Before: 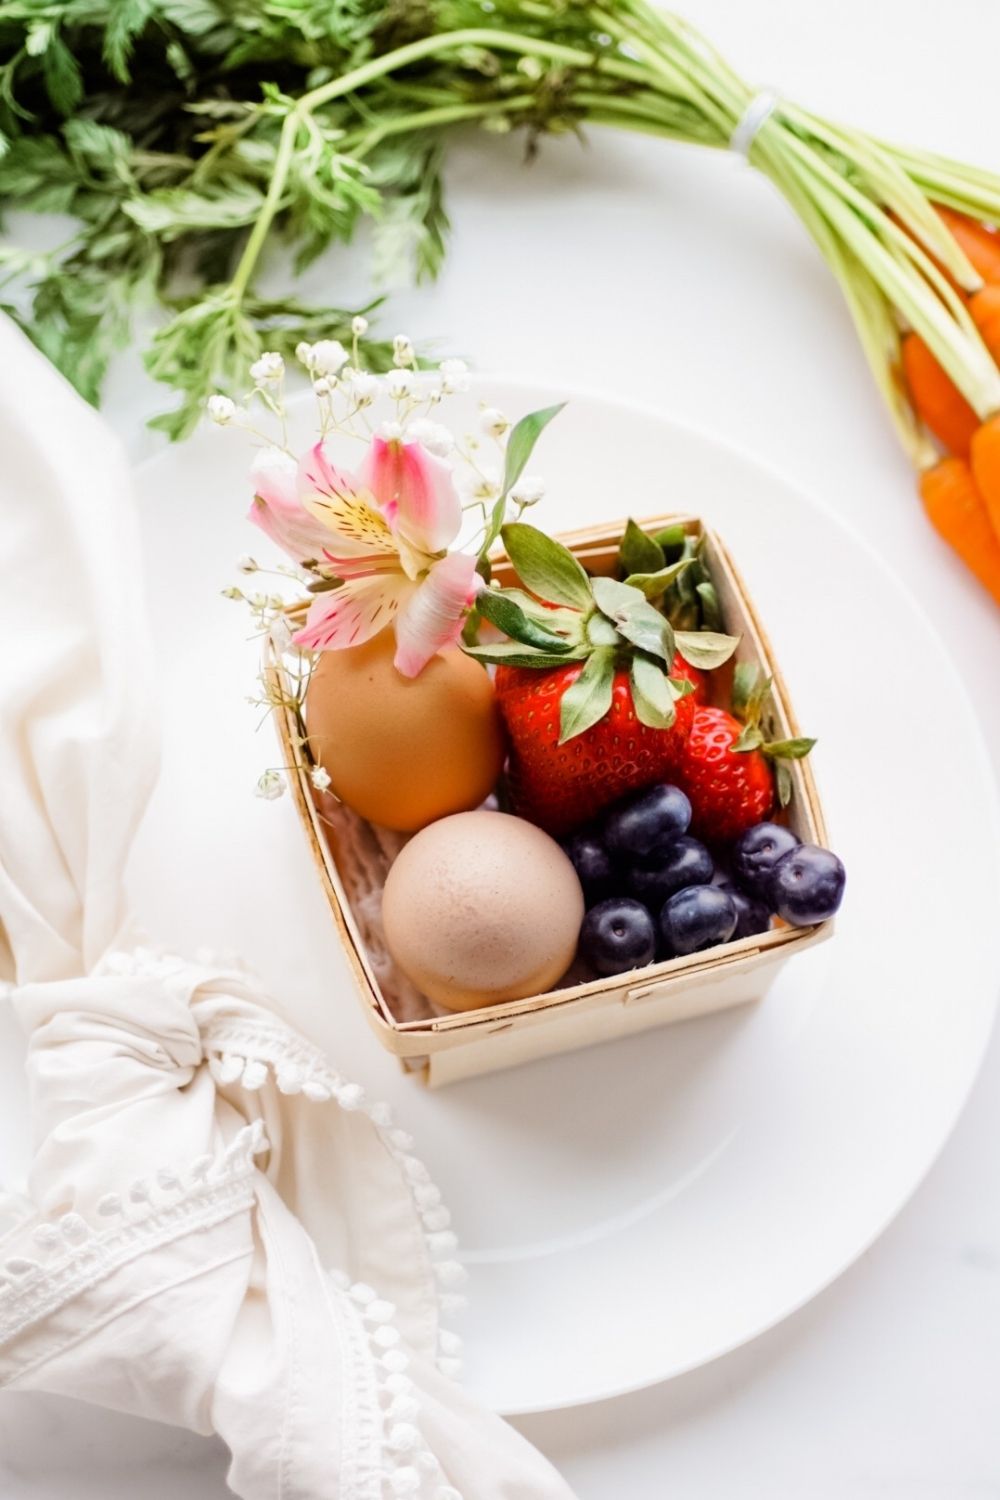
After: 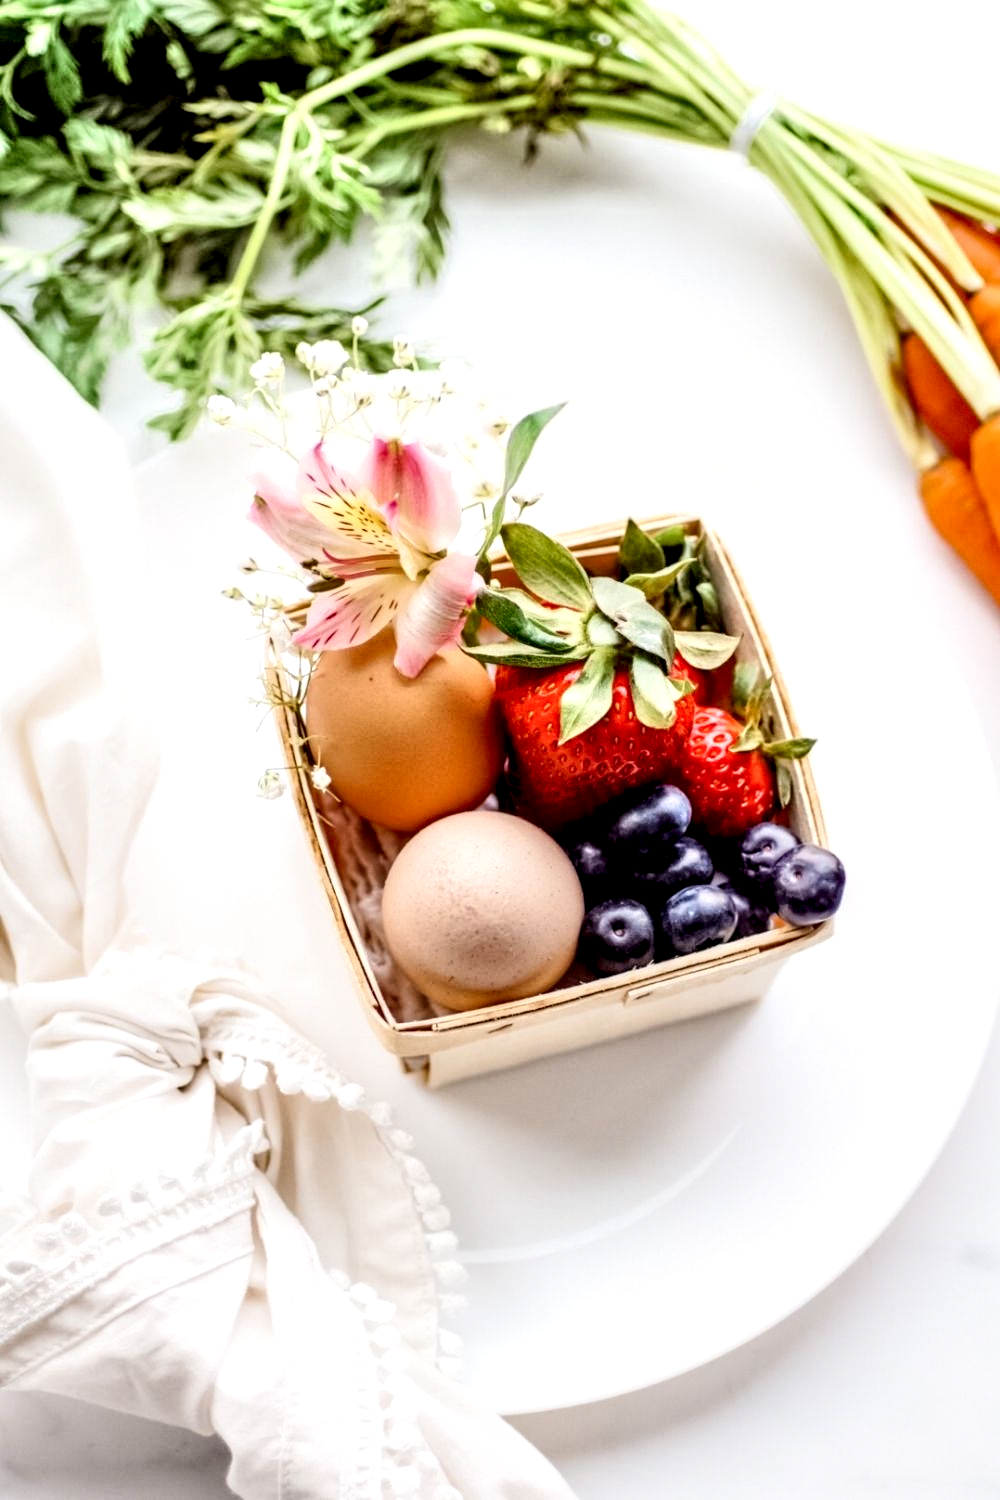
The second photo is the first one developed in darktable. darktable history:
contrast brightness saturation: contrast 0.22
grain: coarseness 14.57 ISO, strength 8.8%
tone equalizer: -7 EV 0.15 EV, -6 EV 0.6 EV, -5 EV 1.15 EV, -4 EV 1.33 EV, -3 EV 1.15 EV, -2 EV 0.6 EV, -1 EV 0.15 EV, mask exposure compensation -0.5 EV
local contrast: highlights 65%, shadows 54%, detail 169%, midtone range 0.514
